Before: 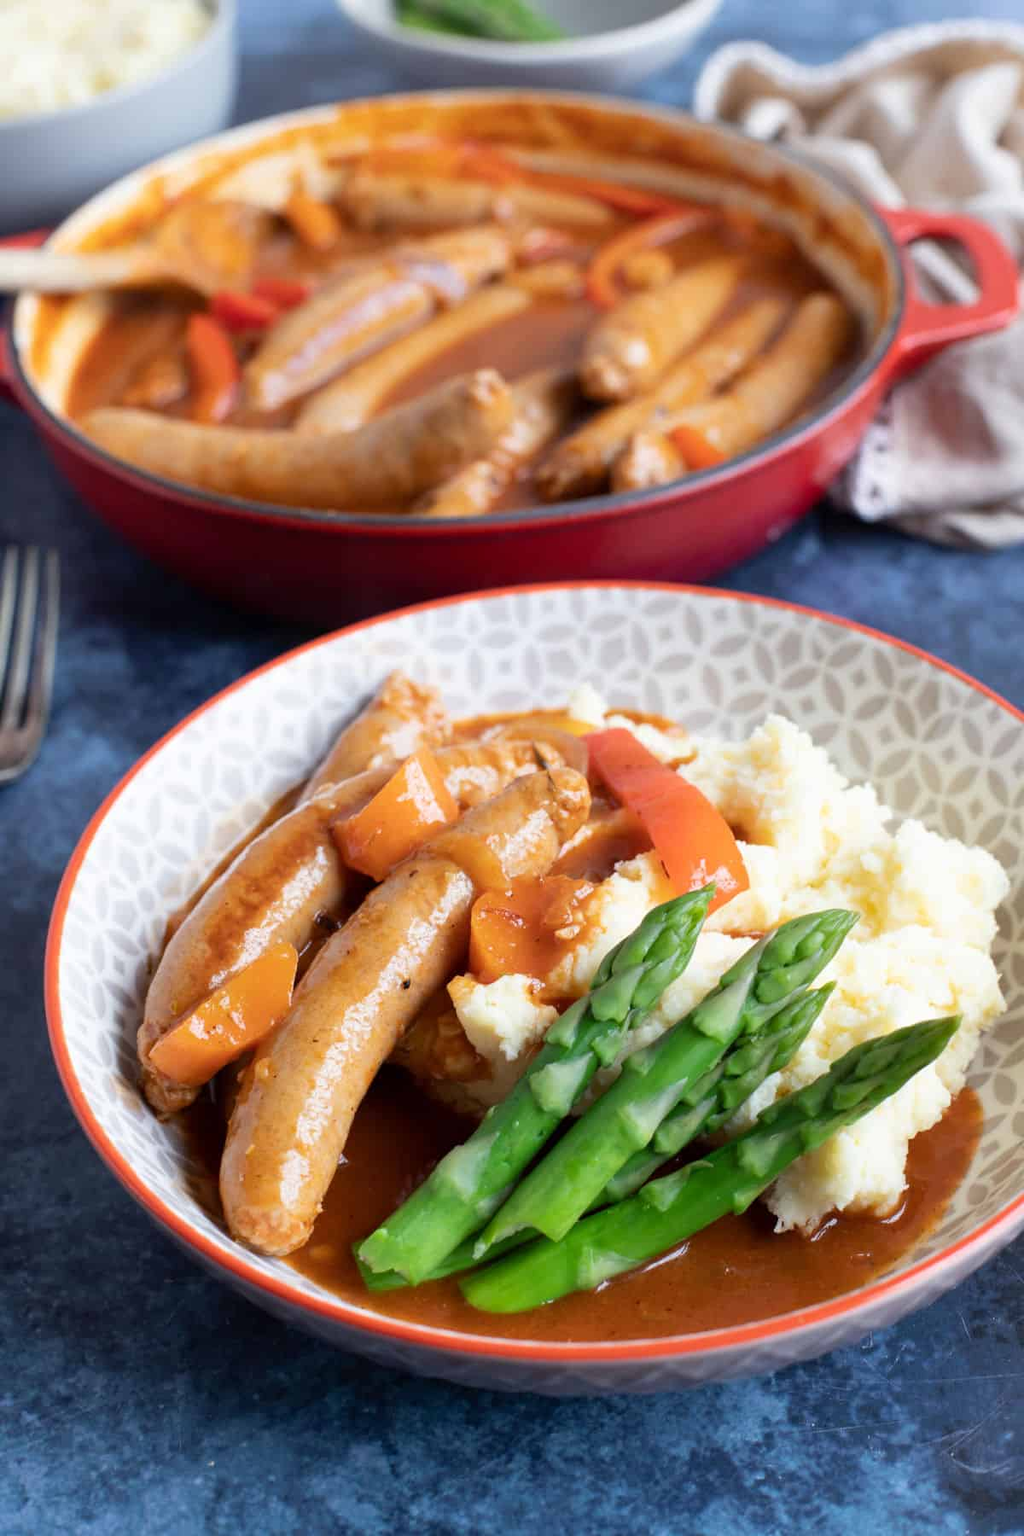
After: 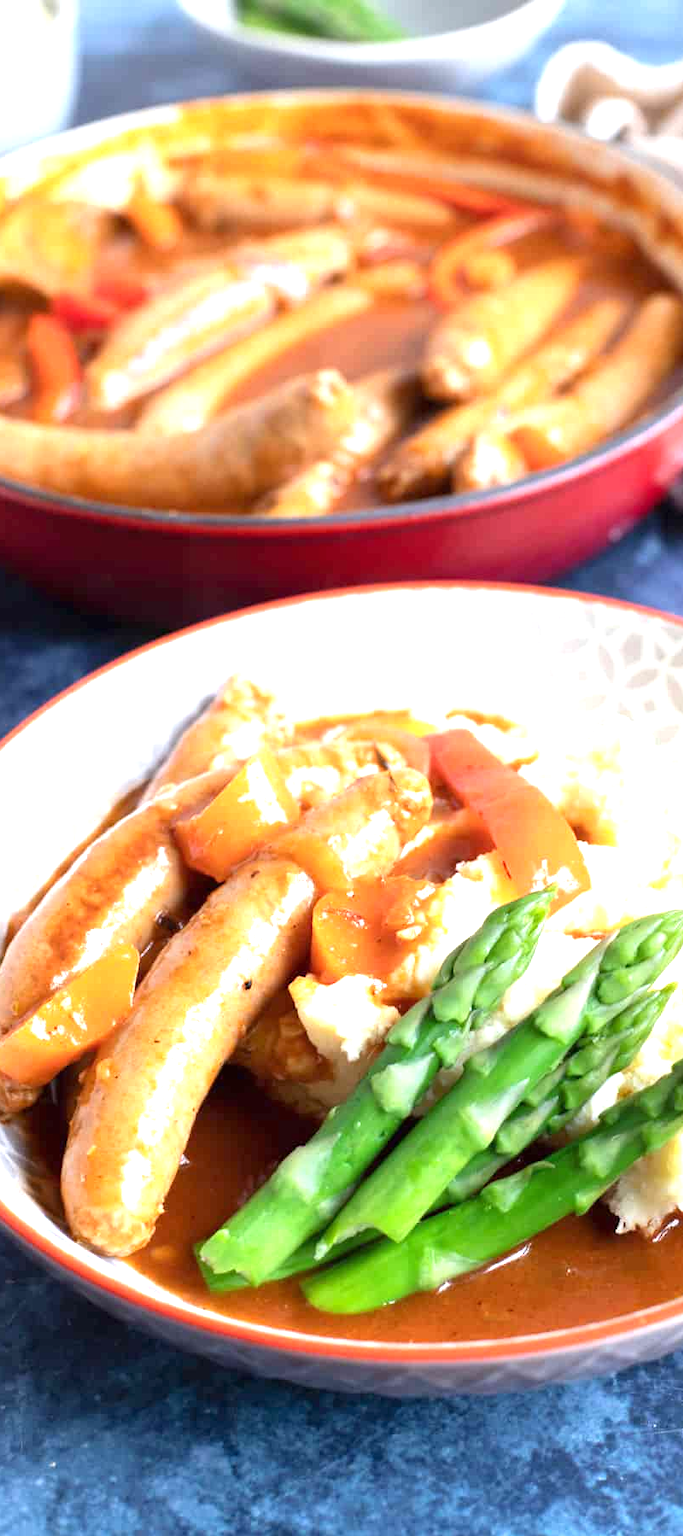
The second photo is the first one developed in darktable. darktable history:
exposure: black level correction 0, exposure 1.1 EV, compensate highlight preservation false
crop and rotate: left 15.546%, right 17.787%
